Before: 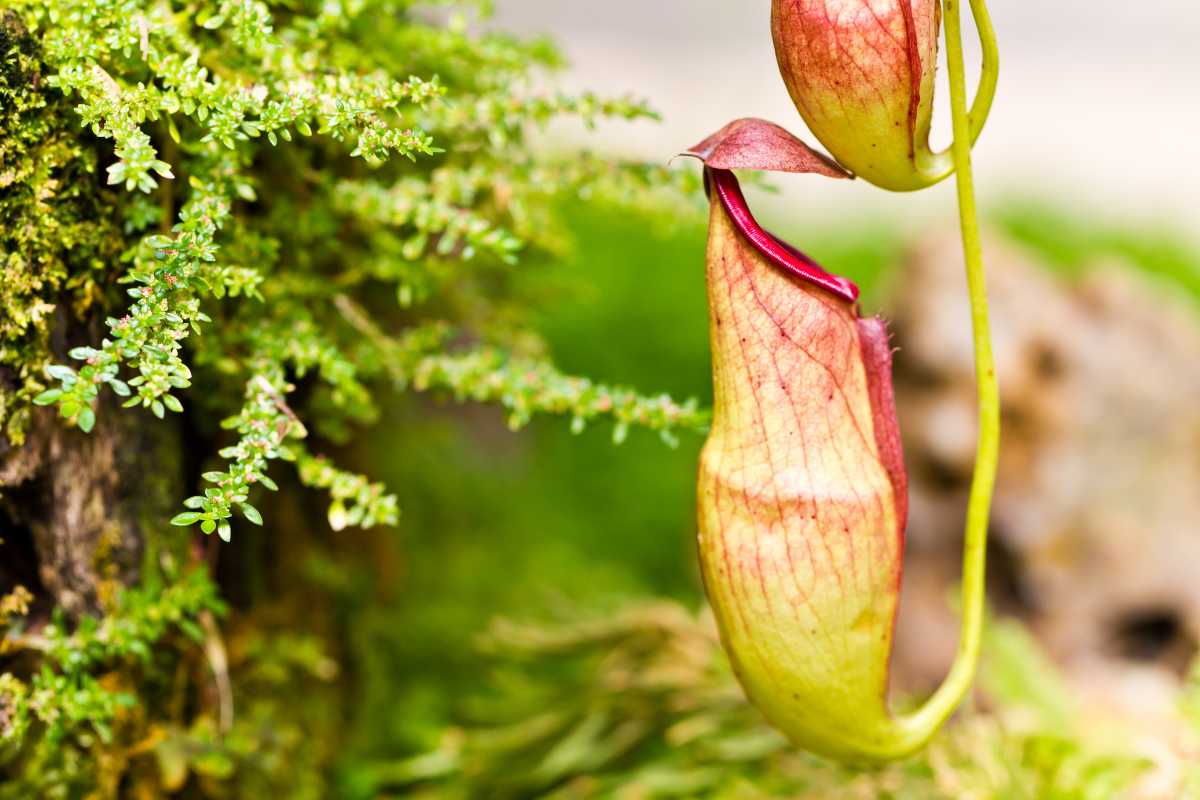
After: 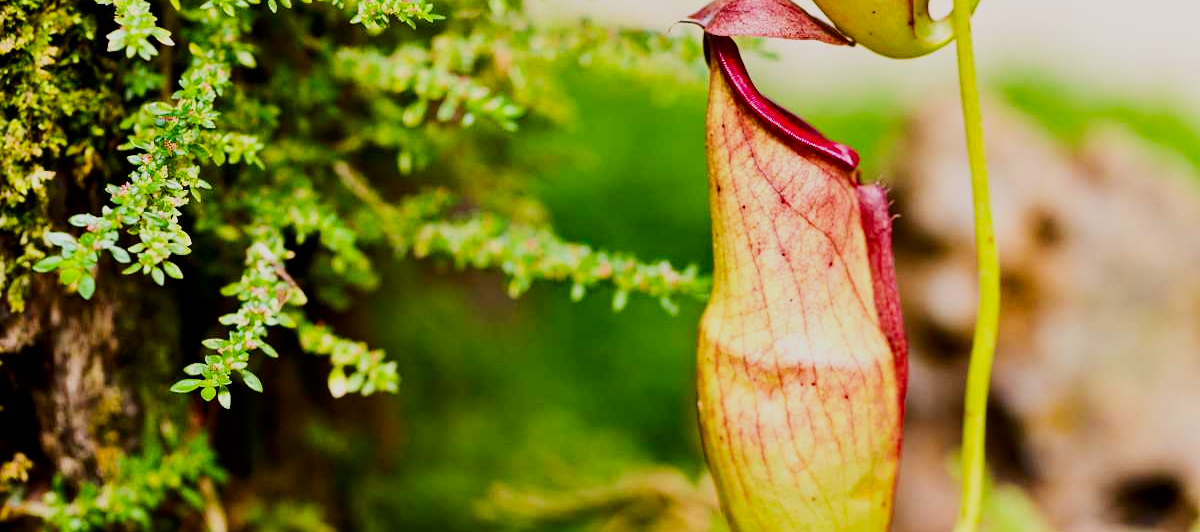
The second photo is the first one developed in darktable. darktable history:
filmic rgb: black relative exposure -7.65 EV, white relative exposure 4.56 EV, hardness 3.61
contrast brightness saturation: contrast 0.193, brightness -0.104, saturation 0.205
sharpen: radius 1.24, amount 0.307, threshold 0.158
crop: top 16.703%, bottom 16.778%
